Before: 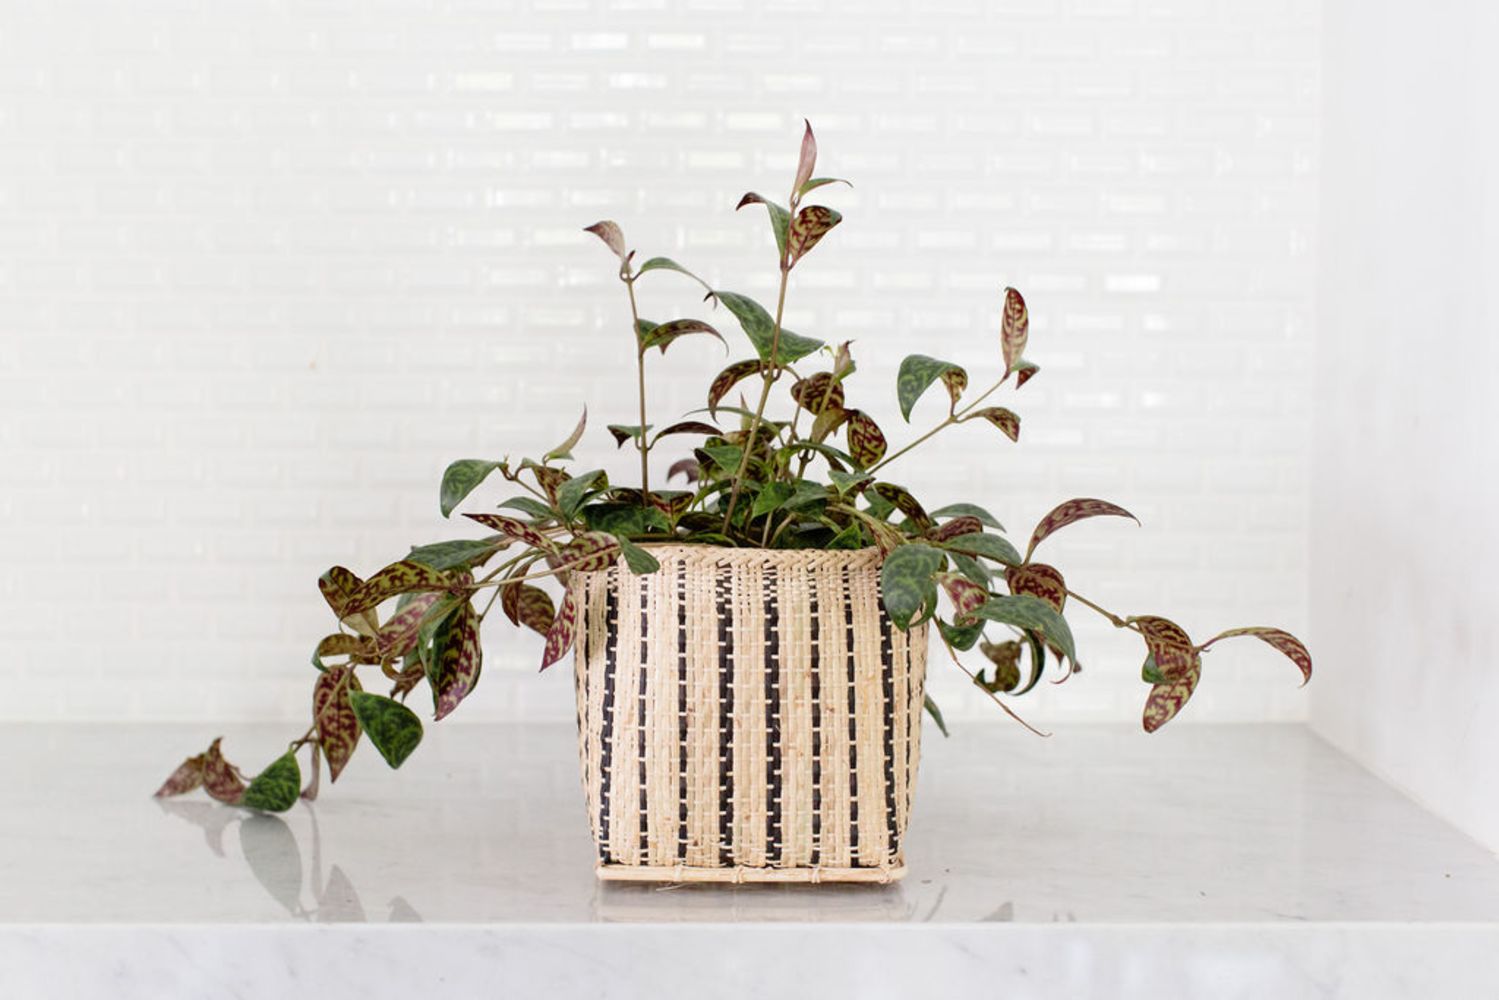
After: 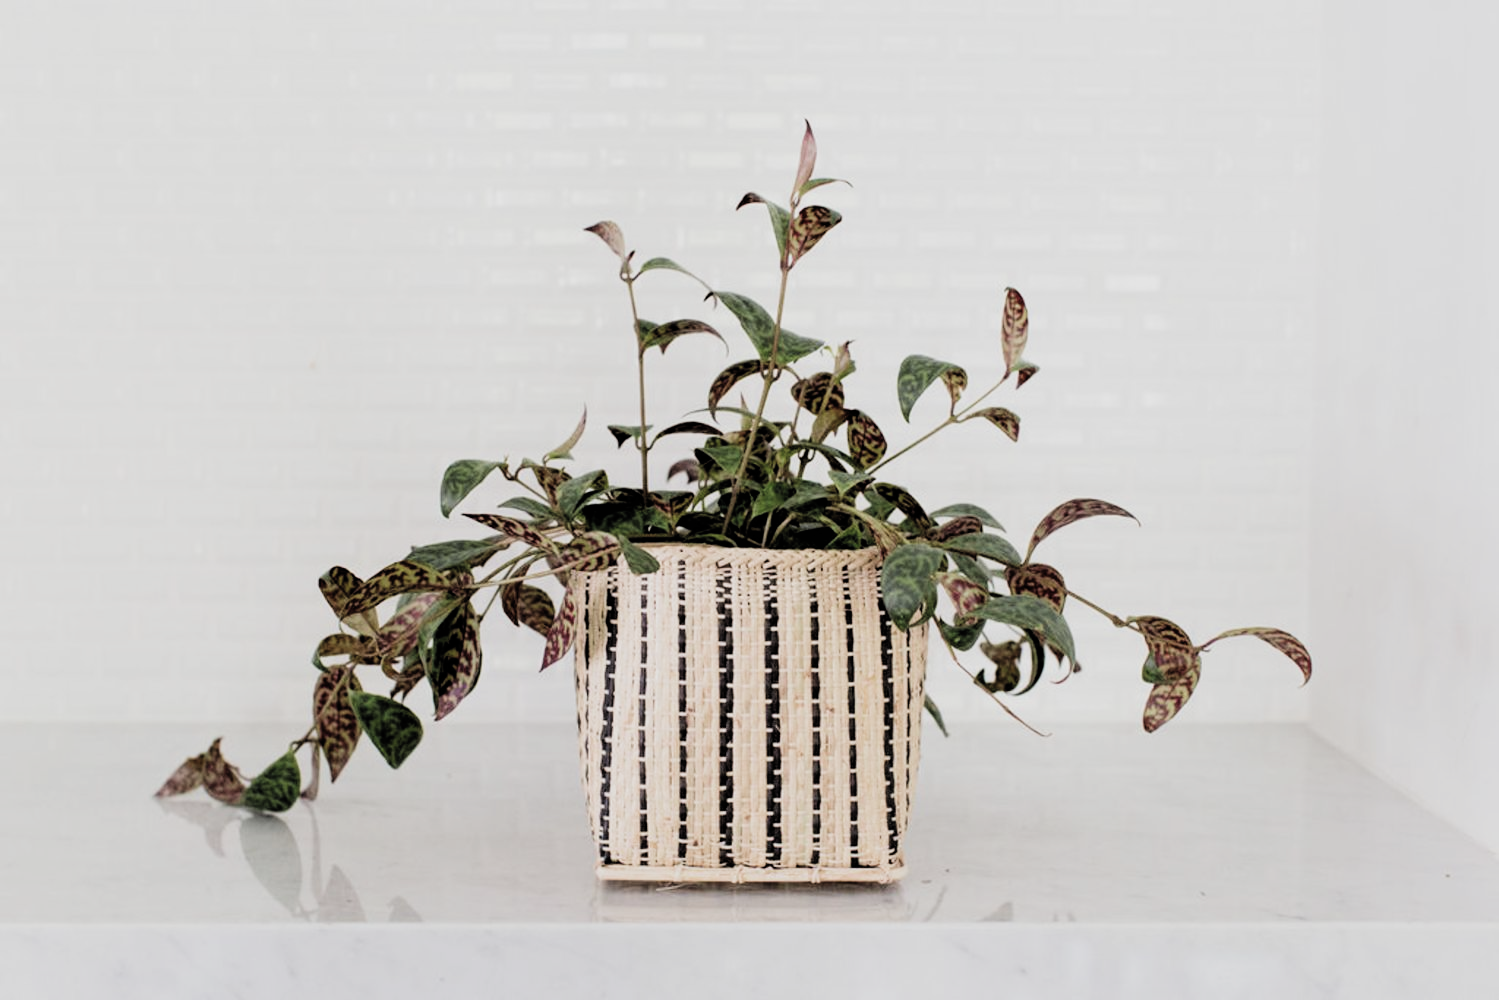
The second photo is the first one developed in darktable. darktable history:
filmic rgb: black relative exposure -5.13 EV, white relative exposure 3.99 EV, threshold 3.05 EV, hardness 2.89, contrast 1.298, highlights saturation mix -8.72%, add noise in highlights 0, color science v3 (2019), use custom middle-gray values true, iterations of high-quality reconstruction 0, contrast in highlights soft, enable highlight reconstruction true
color balance rgb: global offset › luminance 0.23%, linear chroma grading › shadows -7.157%, linear chroma grading › highlights -7.681%, linear chroma grading › global chroma -10.234%, linear chroma grading › mid-tones -8.112%, perceptual saturation grading › global saturation 0.049%, global vibrance 20%
